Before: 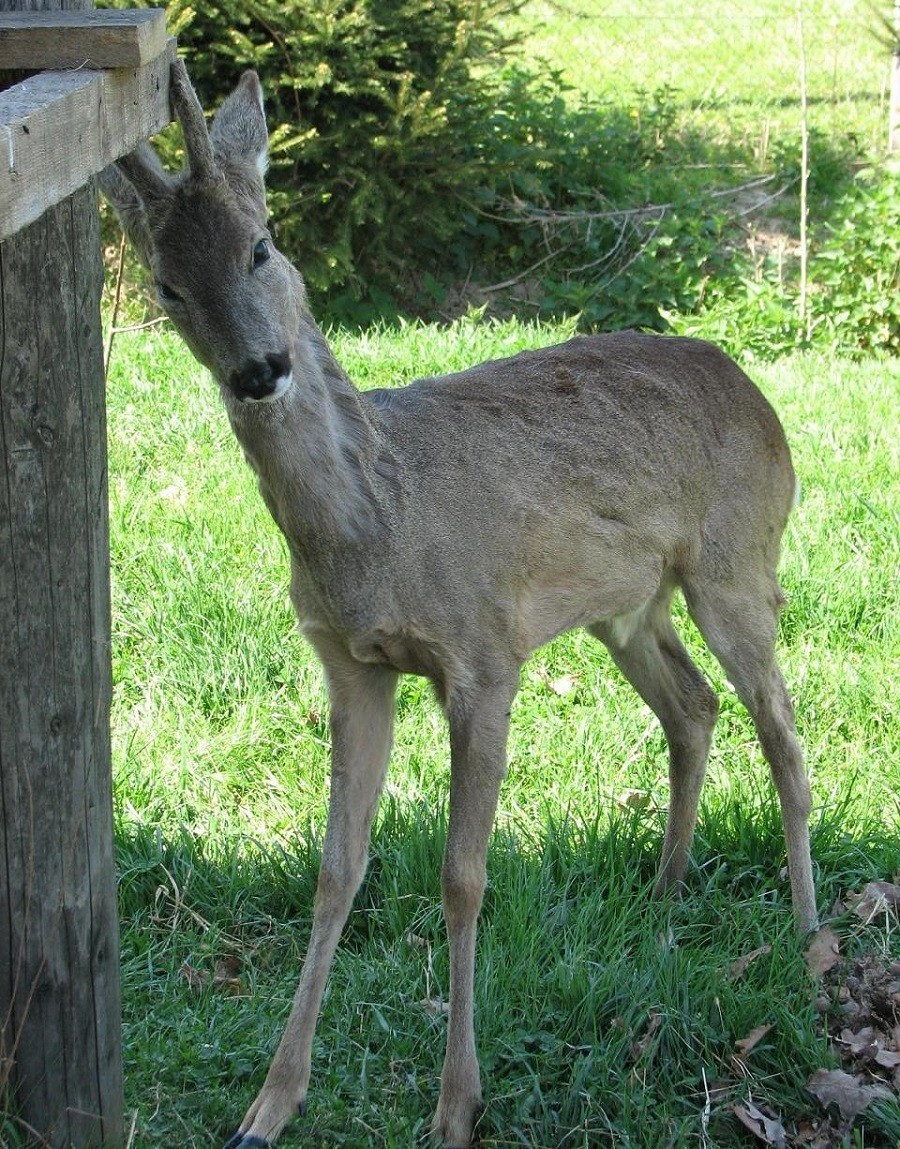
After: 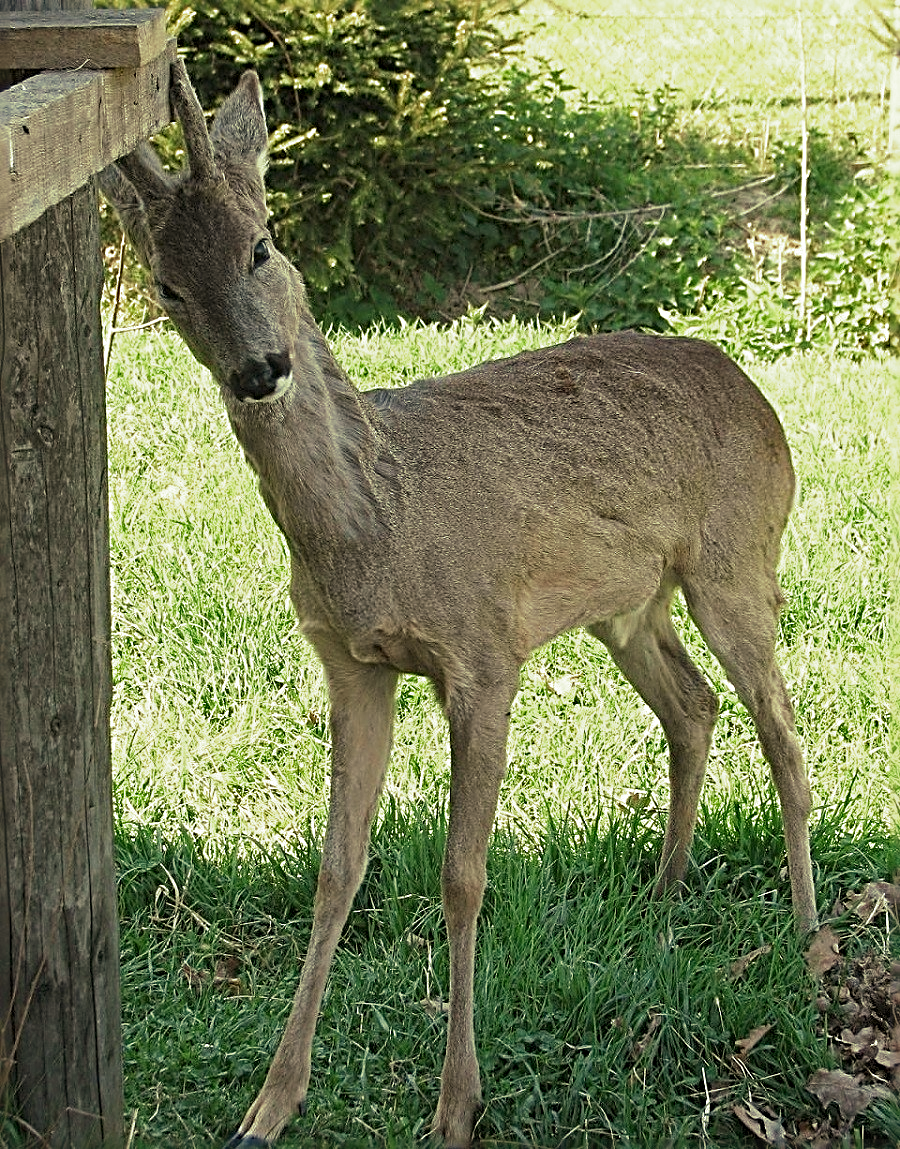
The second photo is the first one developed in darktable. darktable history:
white balance: red 1.123, blue 0.83
contrast equalizer: octaves 7, y [[0.6 ×6], [0.55 ×6], [0 ×6], [0 ×6], [0 ×6]], mix -0.2
sharpen: radius 3.69, amount 0.928
split-toning: shadows › hue 290.82°, shadows › saturation 0.34, highlights › saturation 0.38, balance 0, compress 50%
